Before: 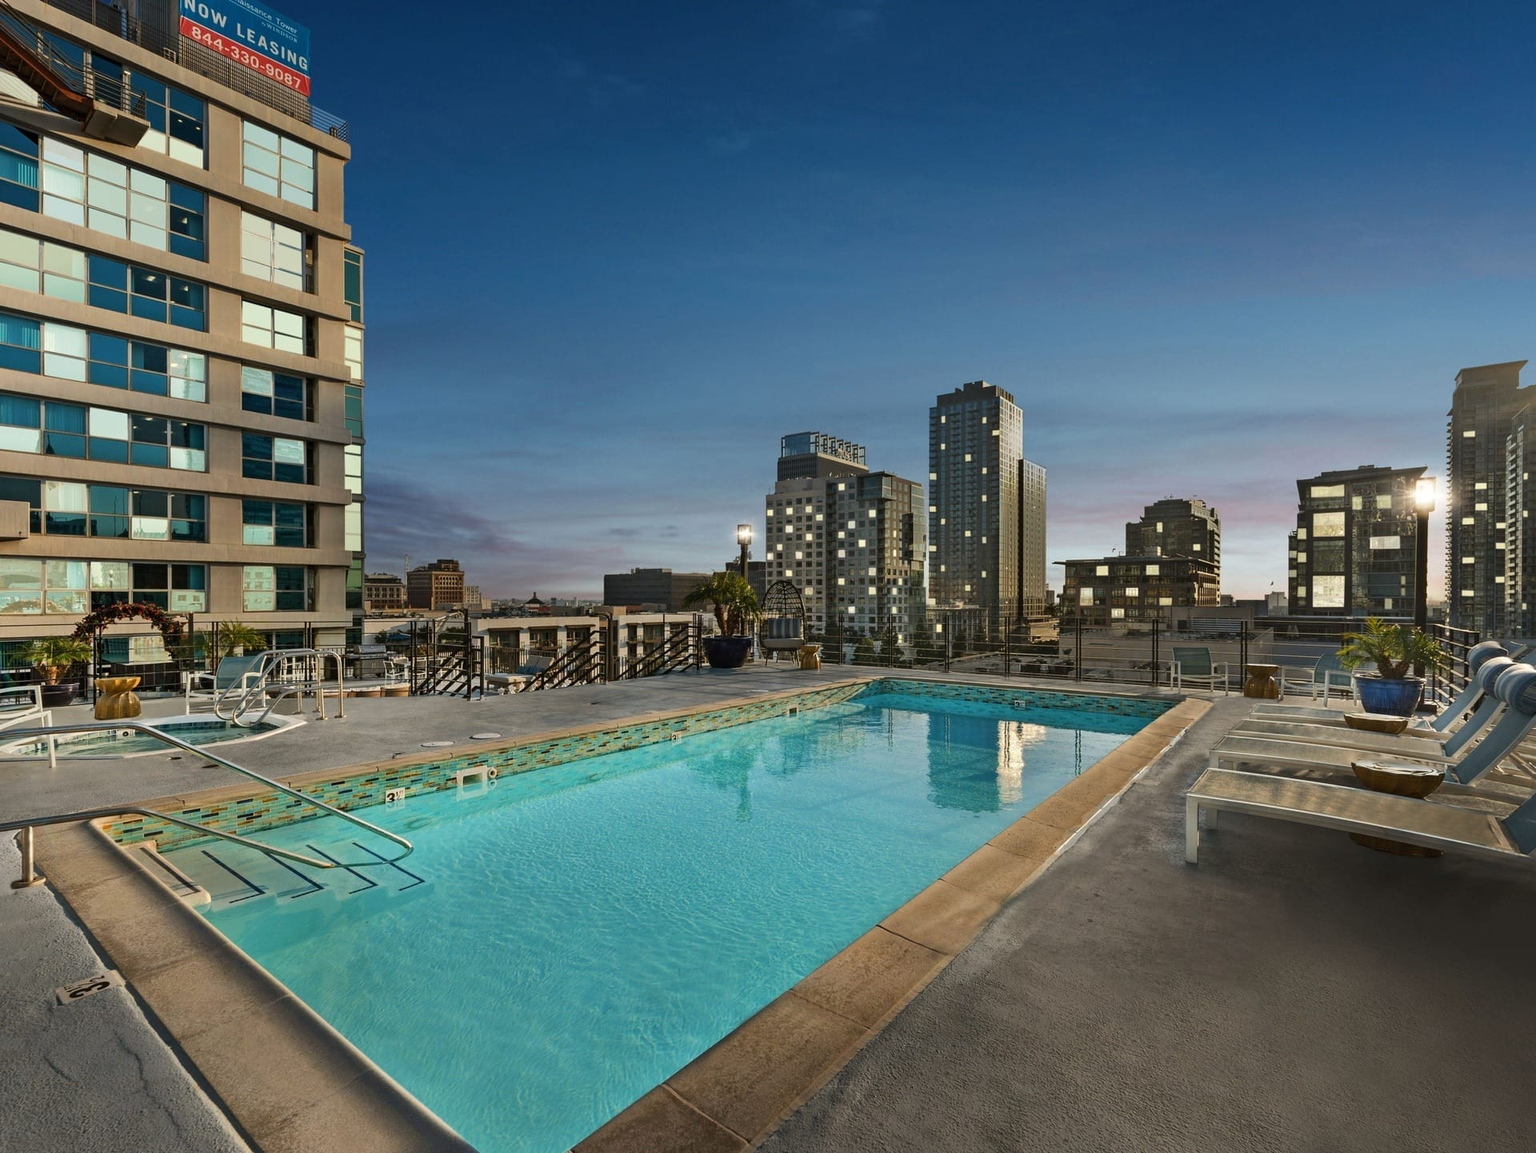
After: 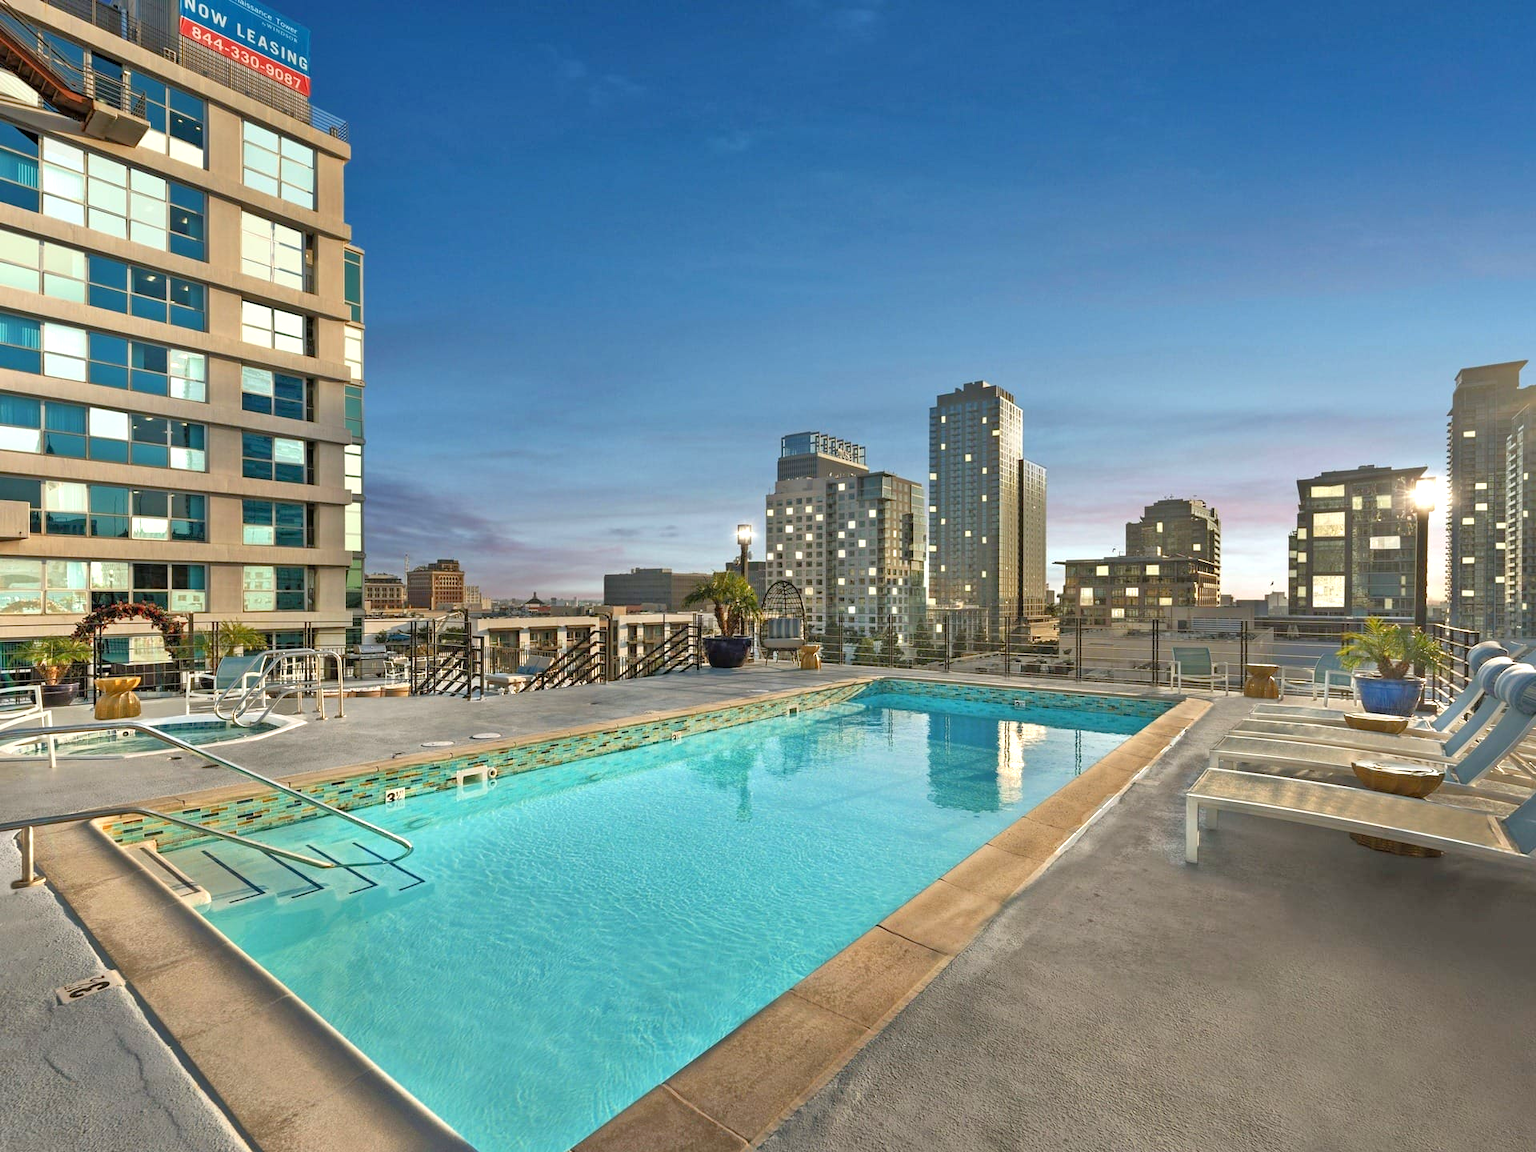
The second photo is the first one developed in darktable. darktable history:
exposure: exposure 0.605 EV, compensate highlight preservation false
tone equalizer: -7 EV 0.149 EV, -6 EV 0.585 EV, -5 EV 1.17 EV, -4 EV 1.31 EV, -3 EV 1.12 EV, -2 EV 0.6 EV, -1 EV 0.156 EV
